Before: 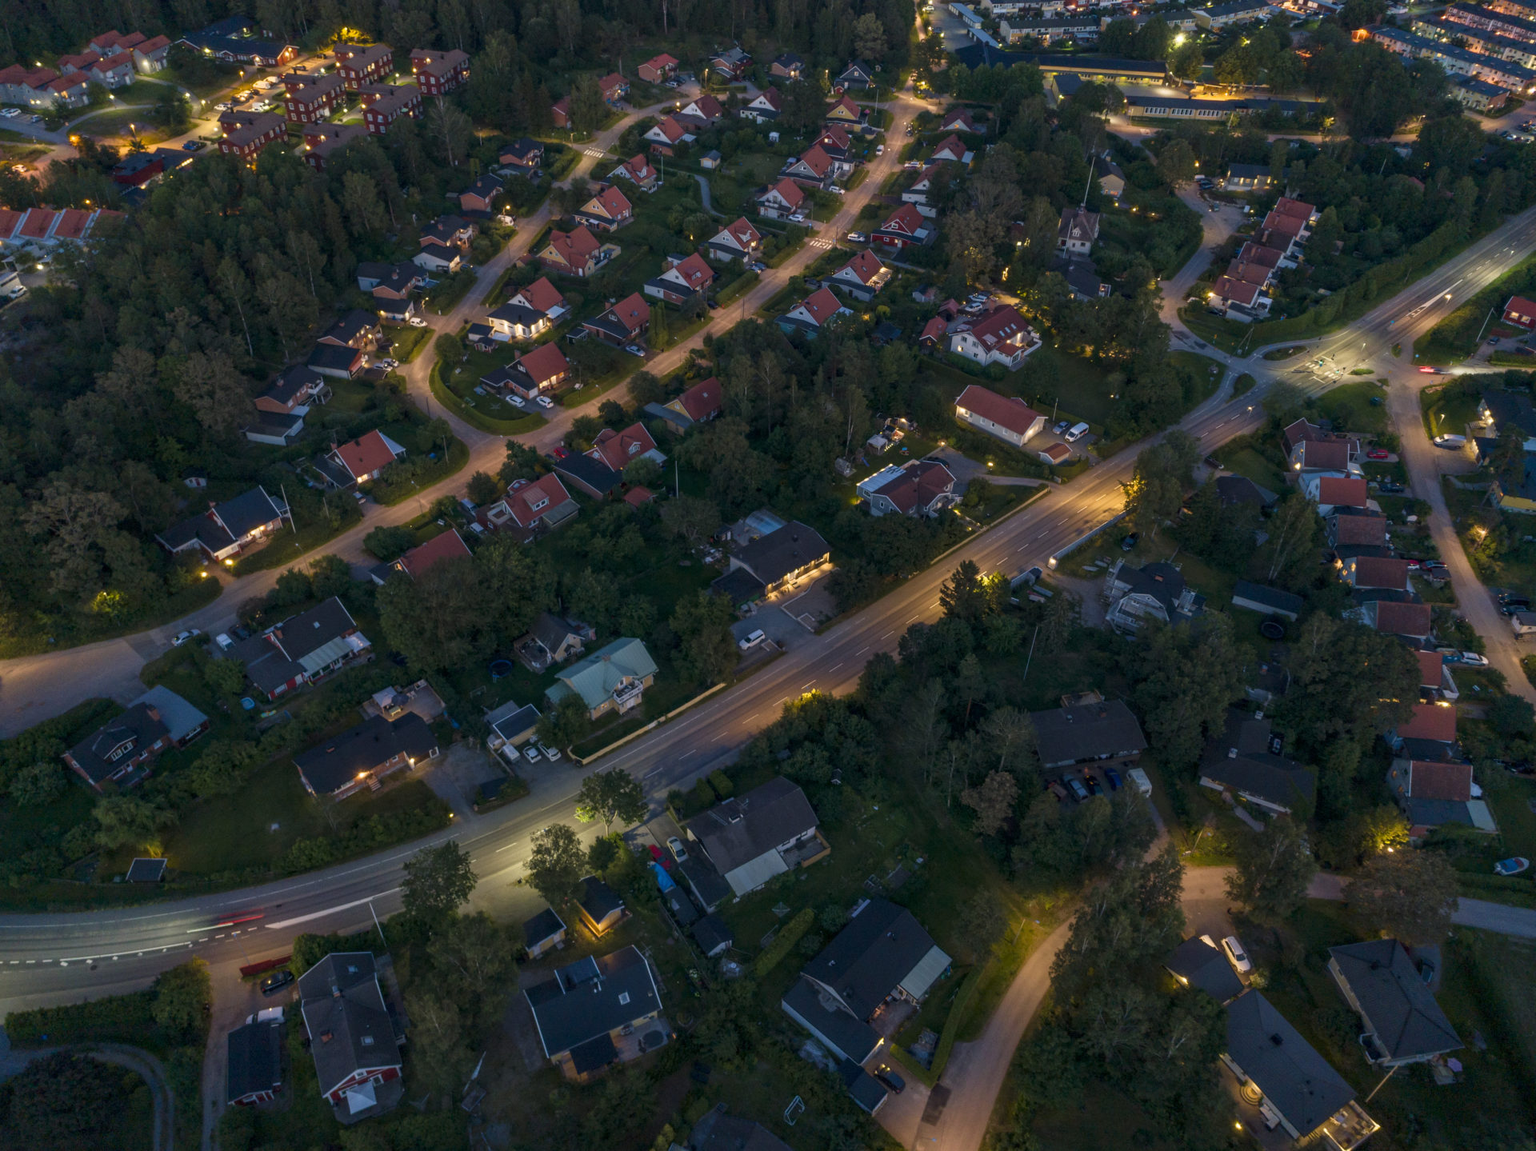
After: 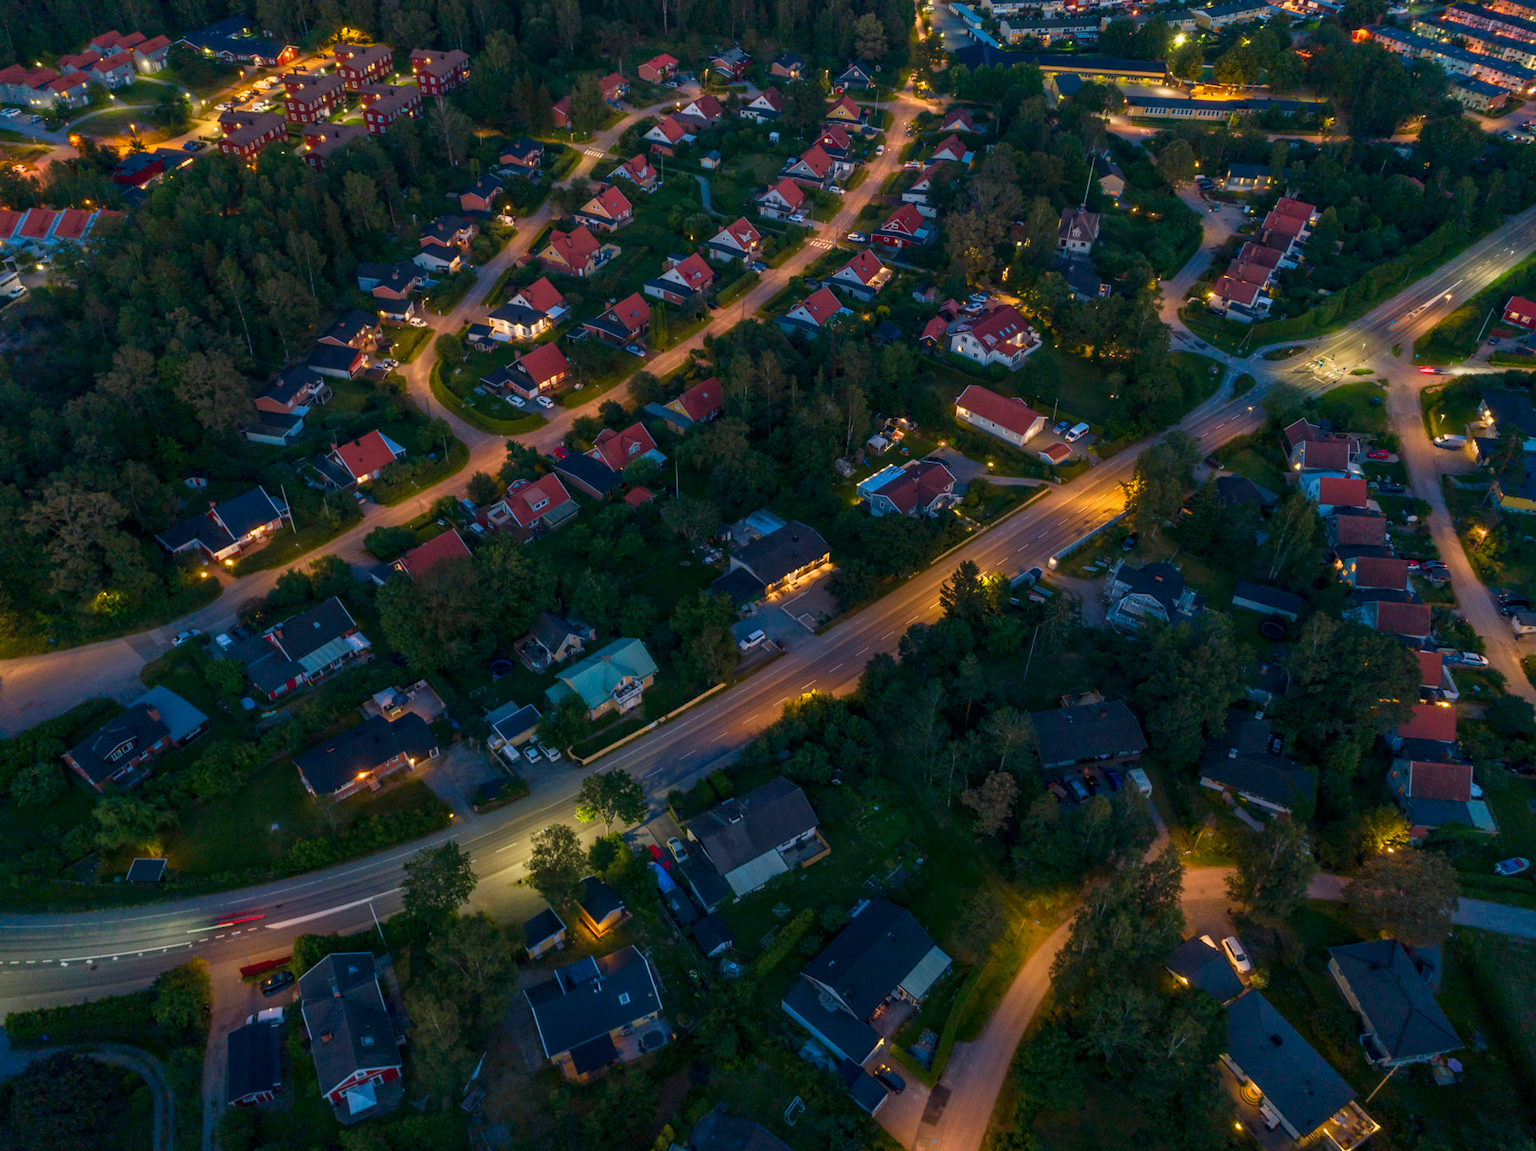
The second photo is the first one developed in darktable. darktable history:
color correction: saturation 1.32
